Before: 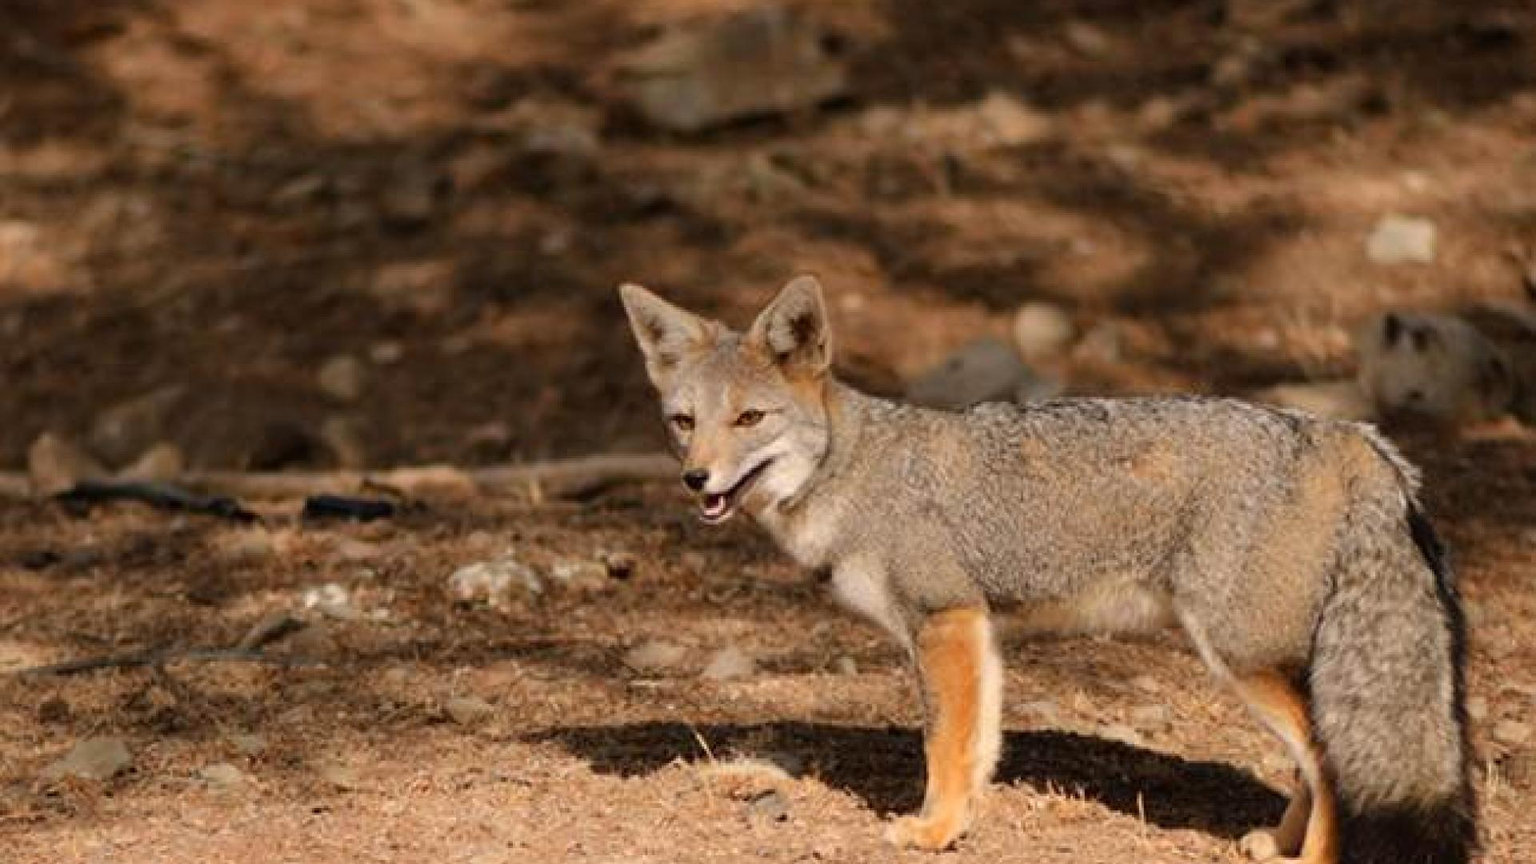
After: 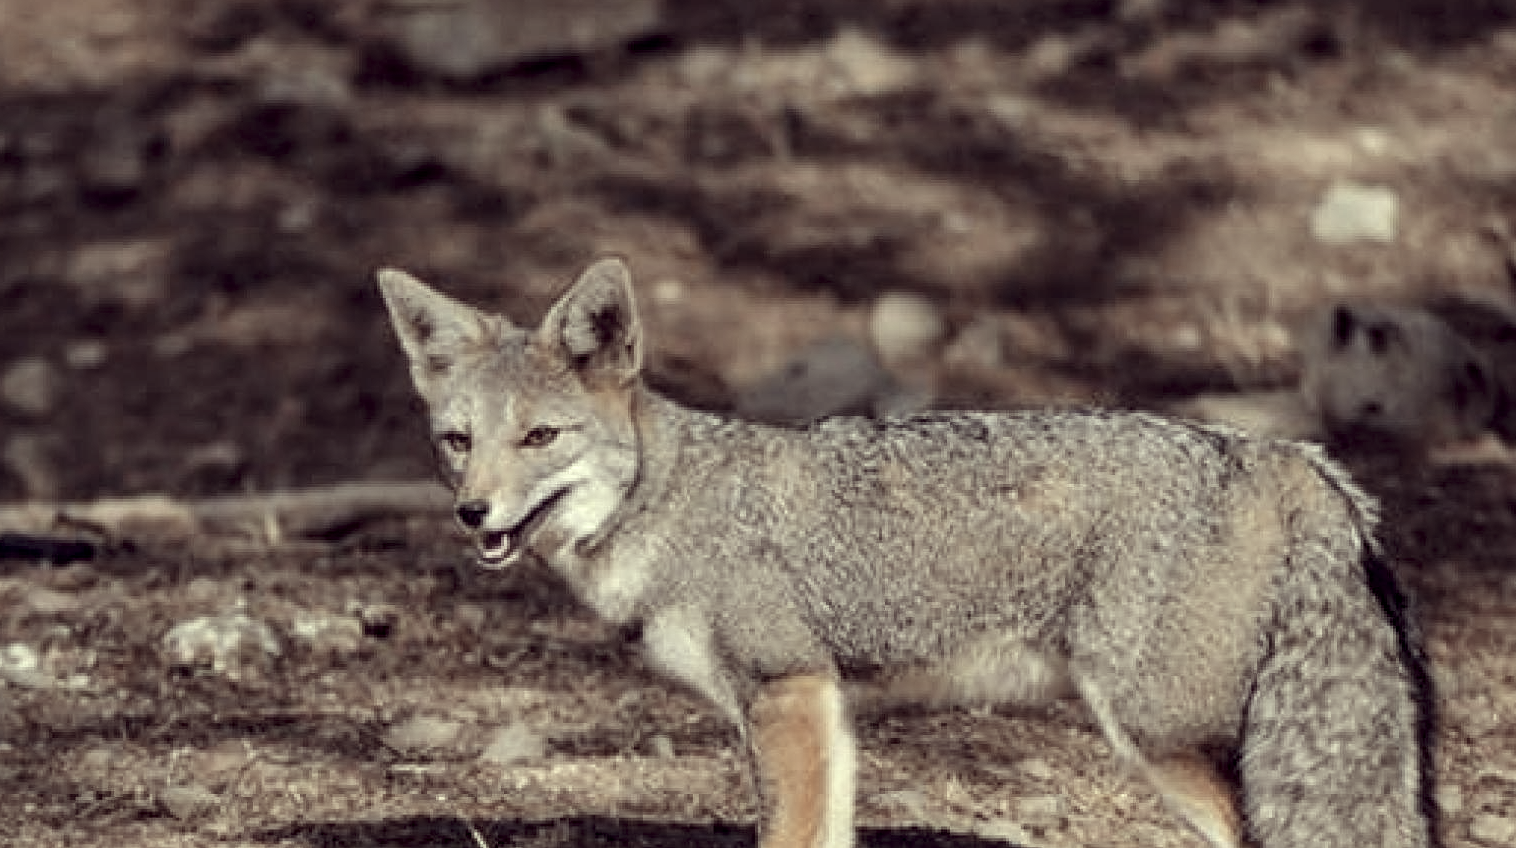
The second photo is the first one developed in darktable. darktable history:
crop and rotate: left 20.69%, top 7.997%, right 0.342%, bottom 13.414%
sharpen: amount 0.212
color correction: highlights a* -20.73, highlights b* 20.97, shadows a* 19.53, shadows b* -20.1, saturation 0.401
local contrast: highlights 61%, detail 143%, midtone range 0.435
